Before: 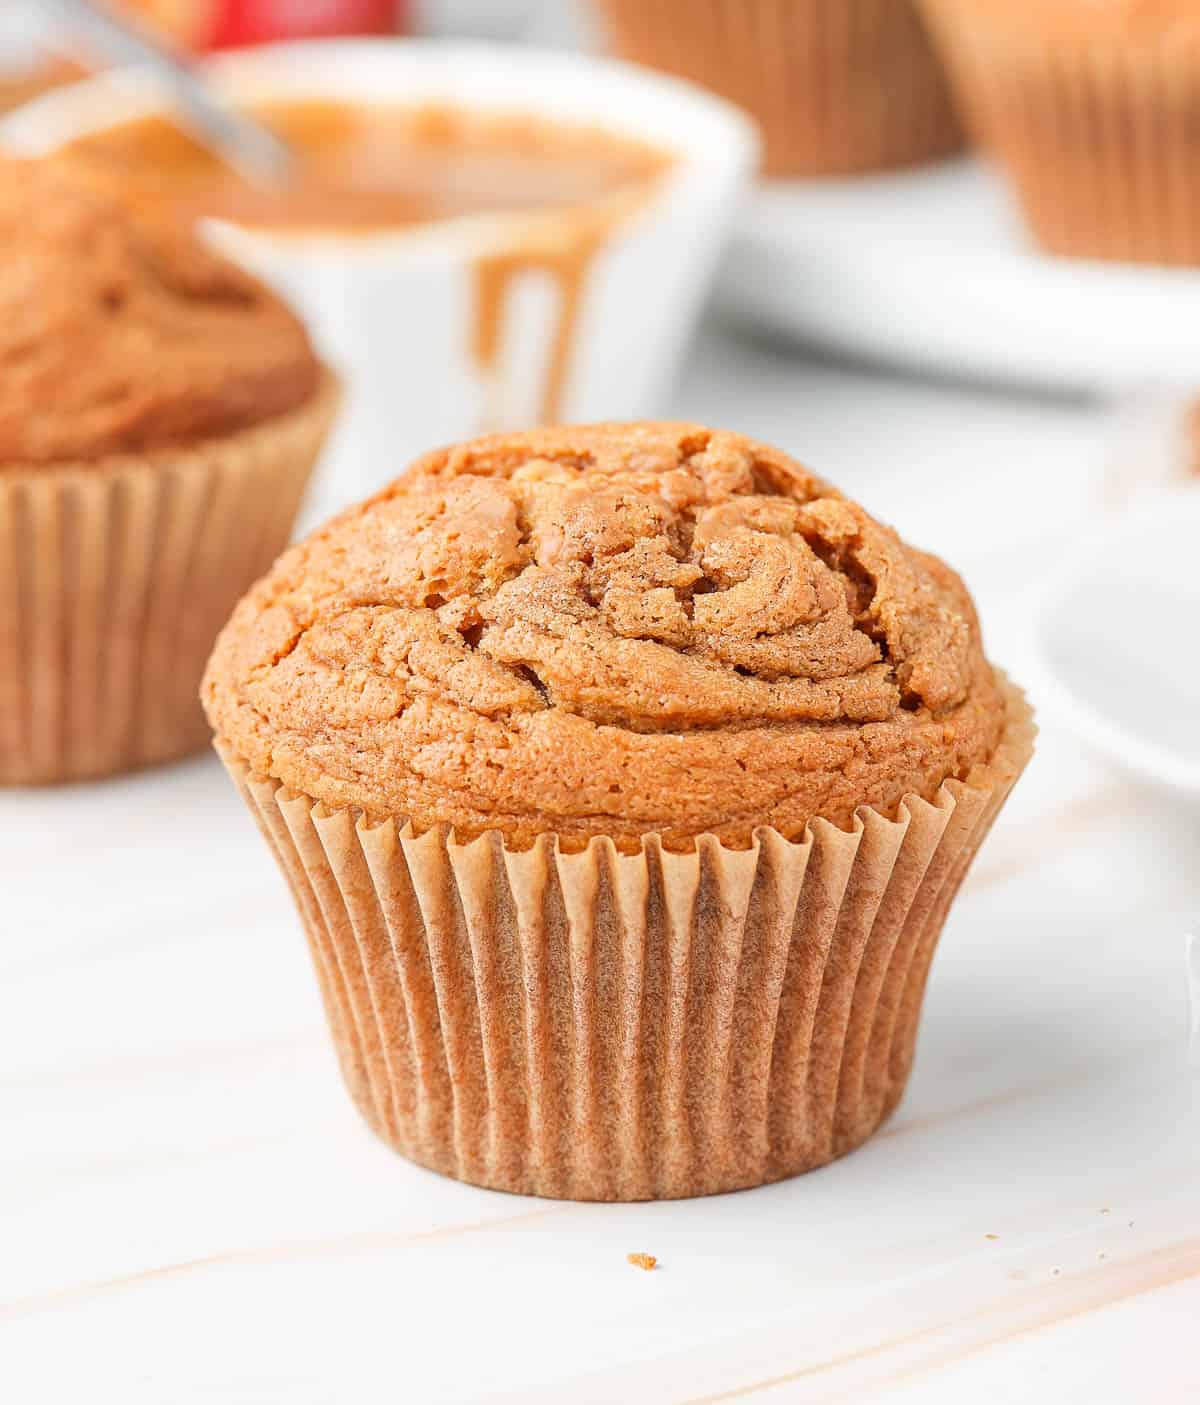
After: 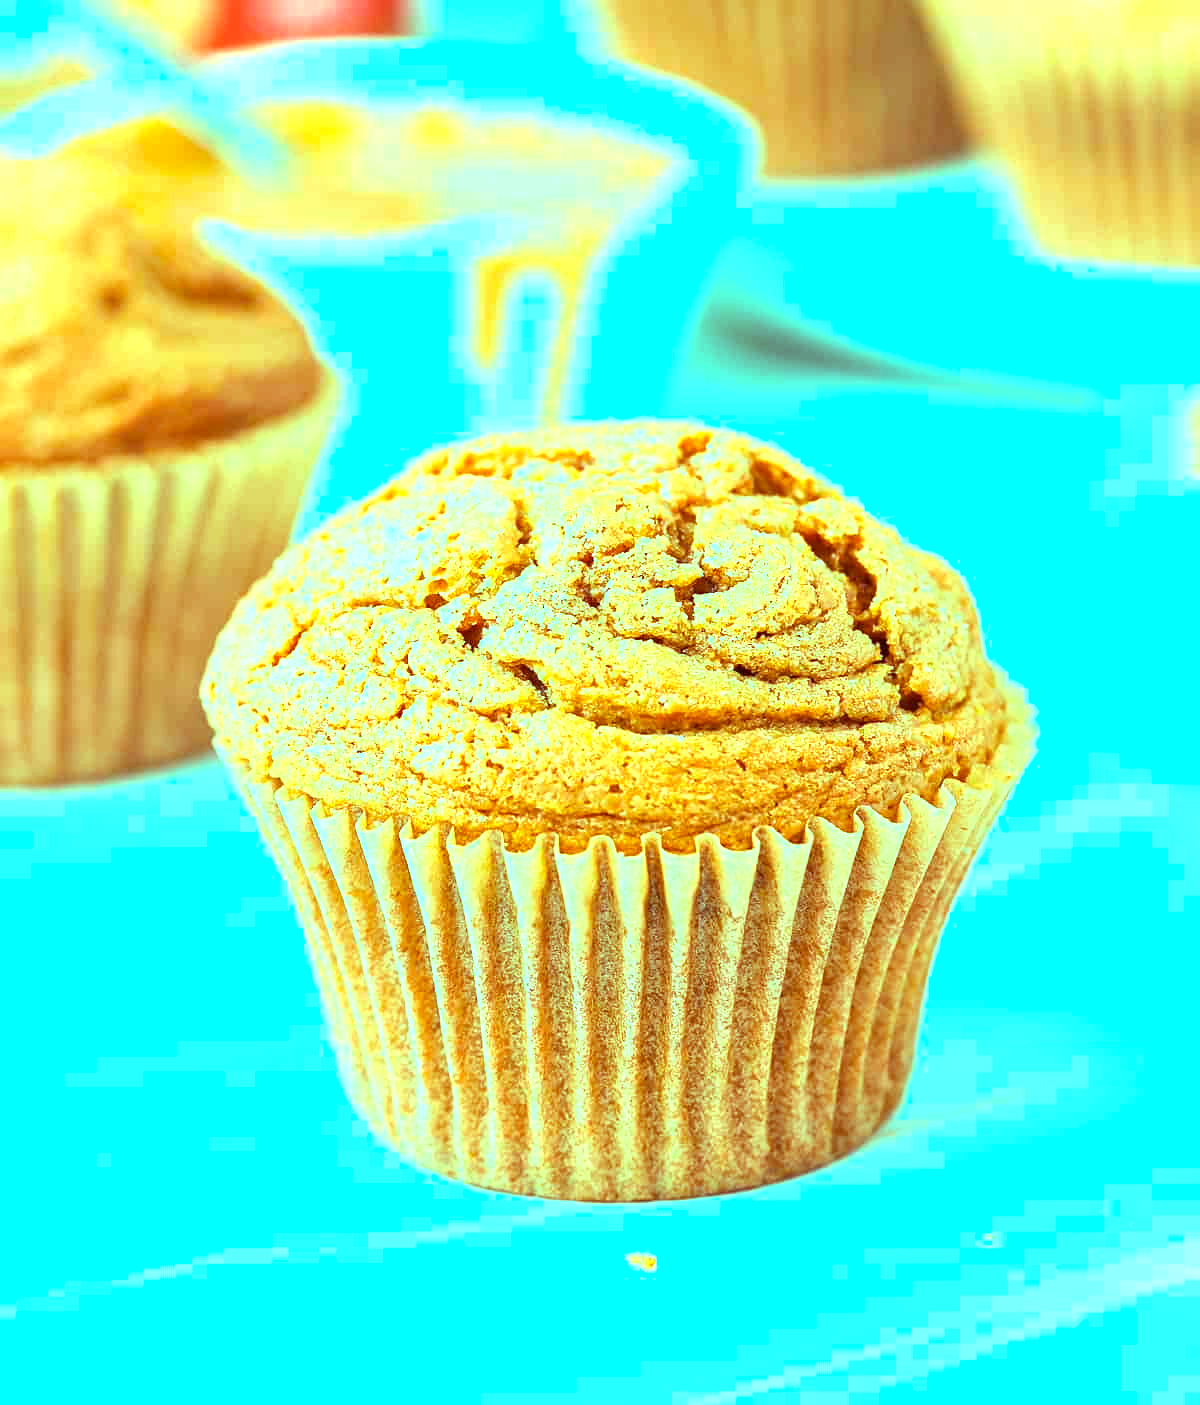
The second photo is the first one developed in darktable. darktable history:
color balance rgb: power › hue 310.22°, highlights gain › luminance 19.847%, highlights gain › chroma 13.059%, highlights gain › hue 171.31°, perceptual saturation grading › global saturation 14.994%, perceptual brilliance grading › global brilliance 24.811%
